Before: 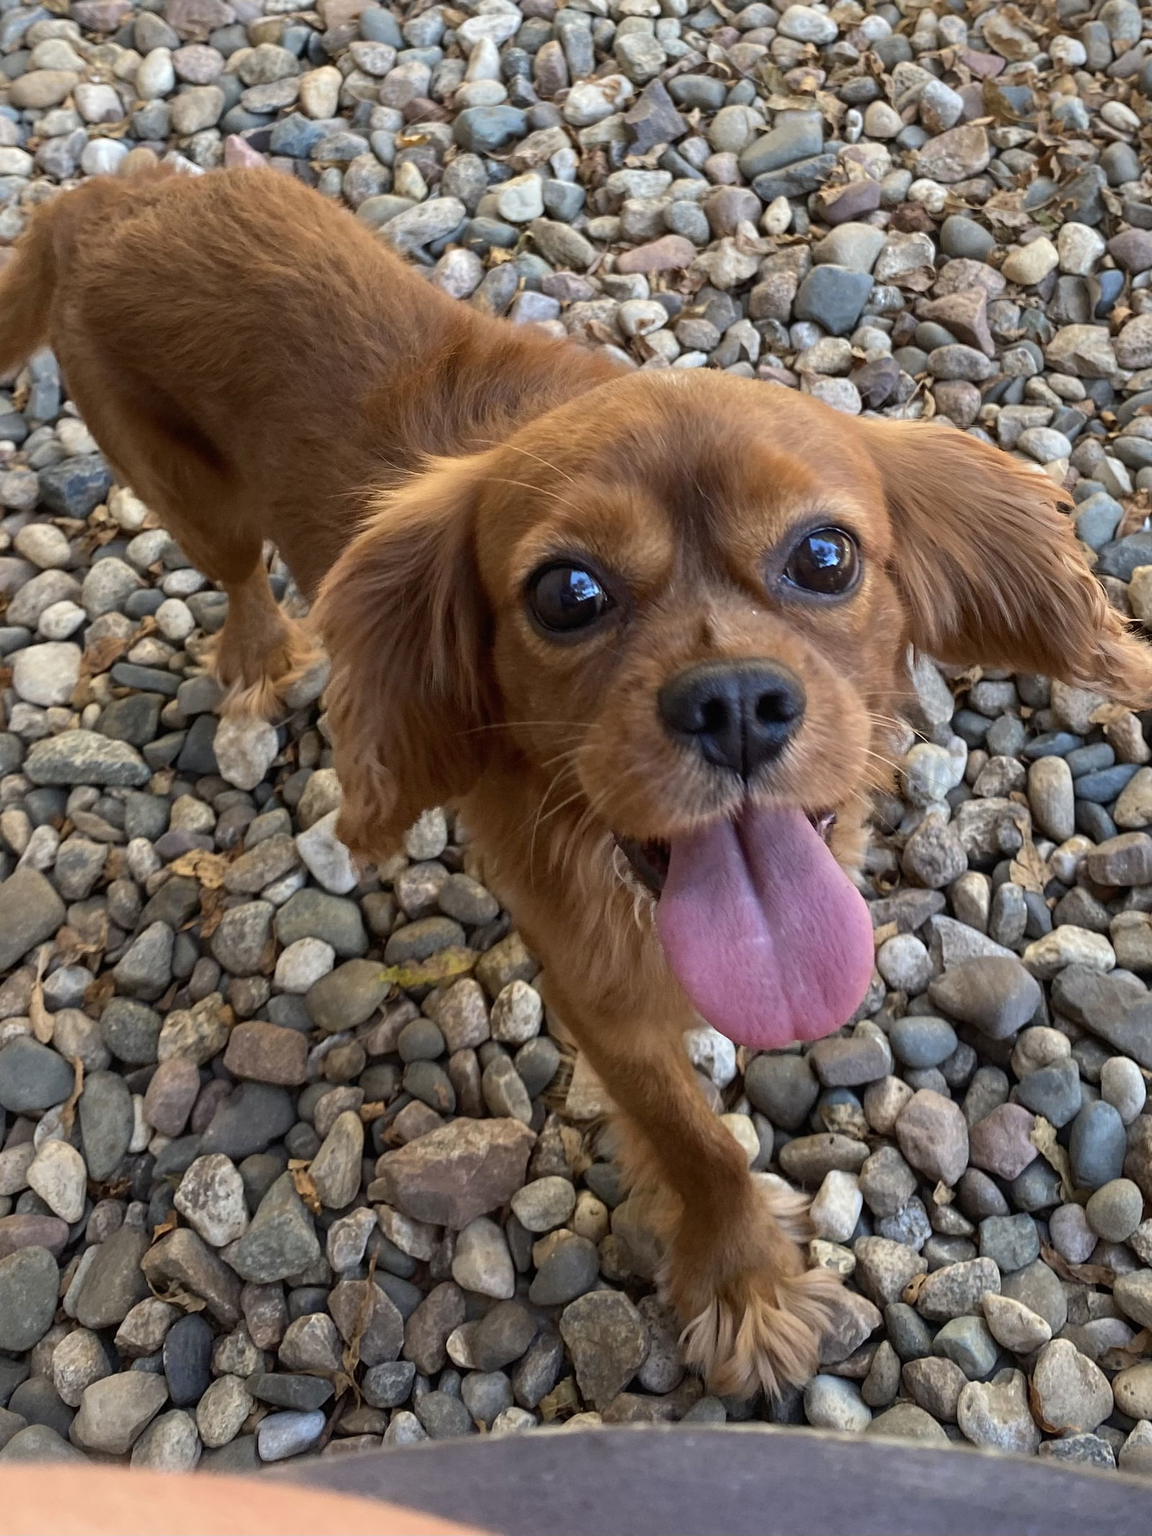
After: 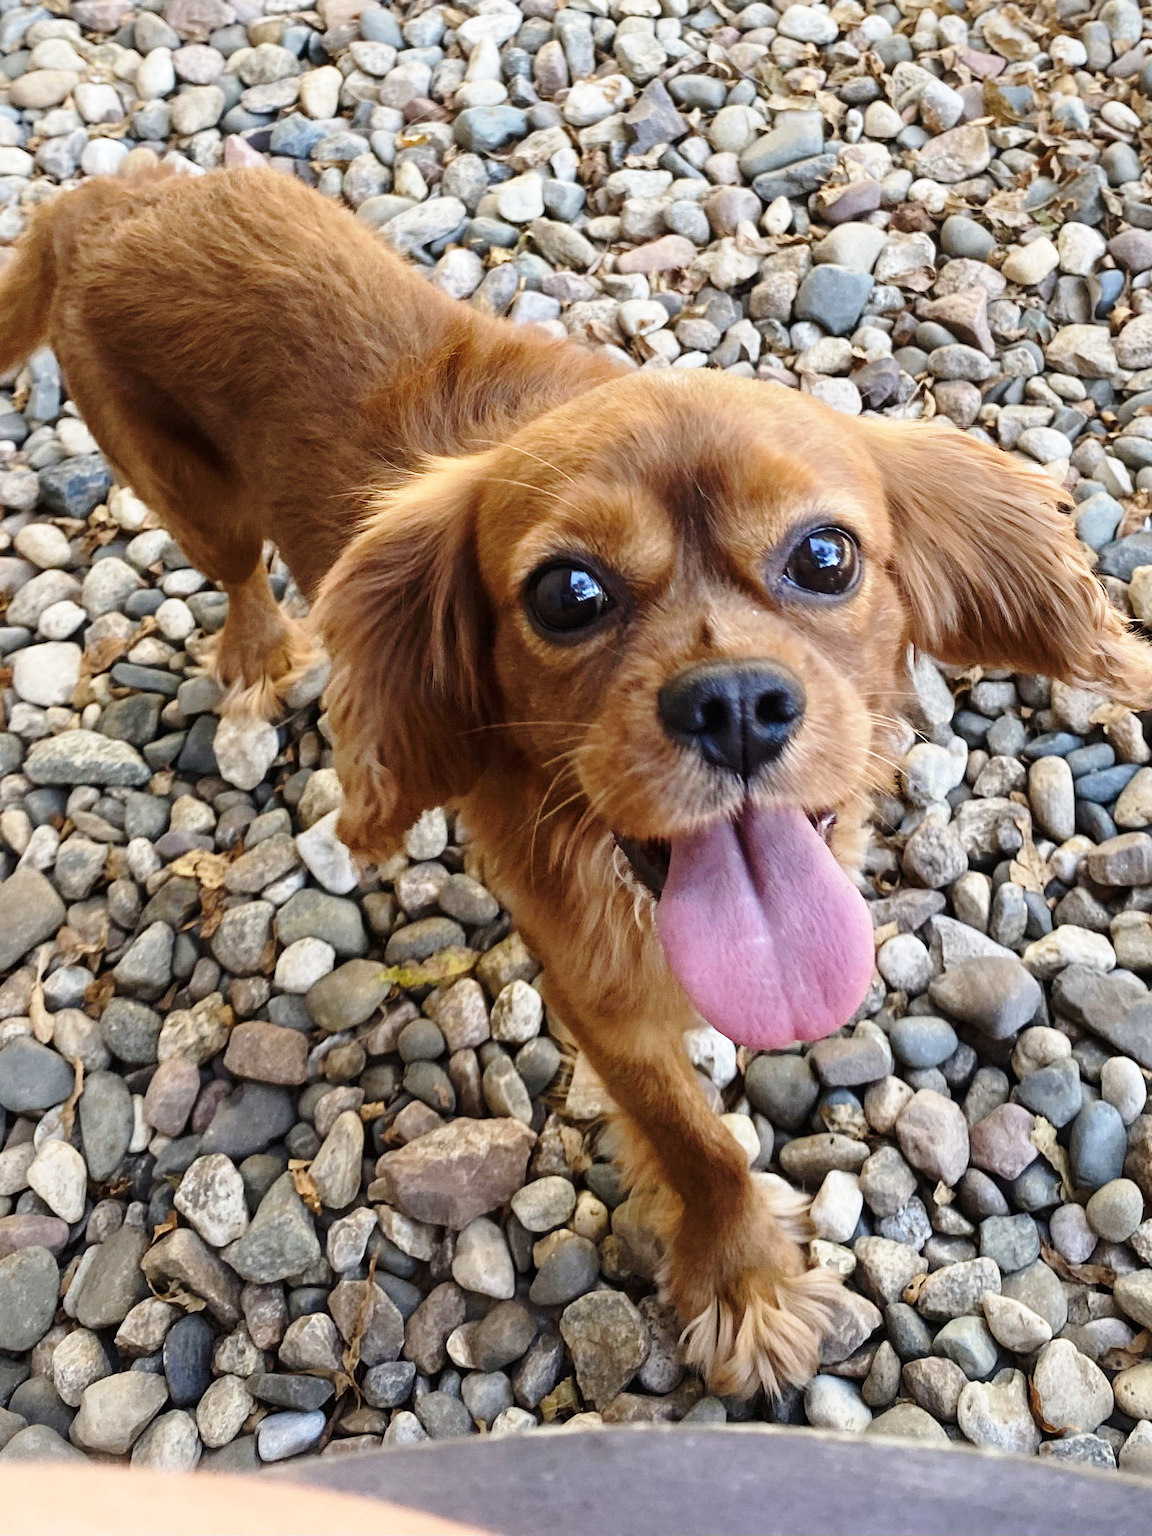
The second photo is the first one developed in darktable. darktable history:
contrast brightness saturation: saturation -0.05
base curve: curves: ch0 [(0, 0) (0.028, 0.03) (0.121, 0.232) (0.46, 0.748) (0.859, 0.968) (1, 1)], preserve colors none
